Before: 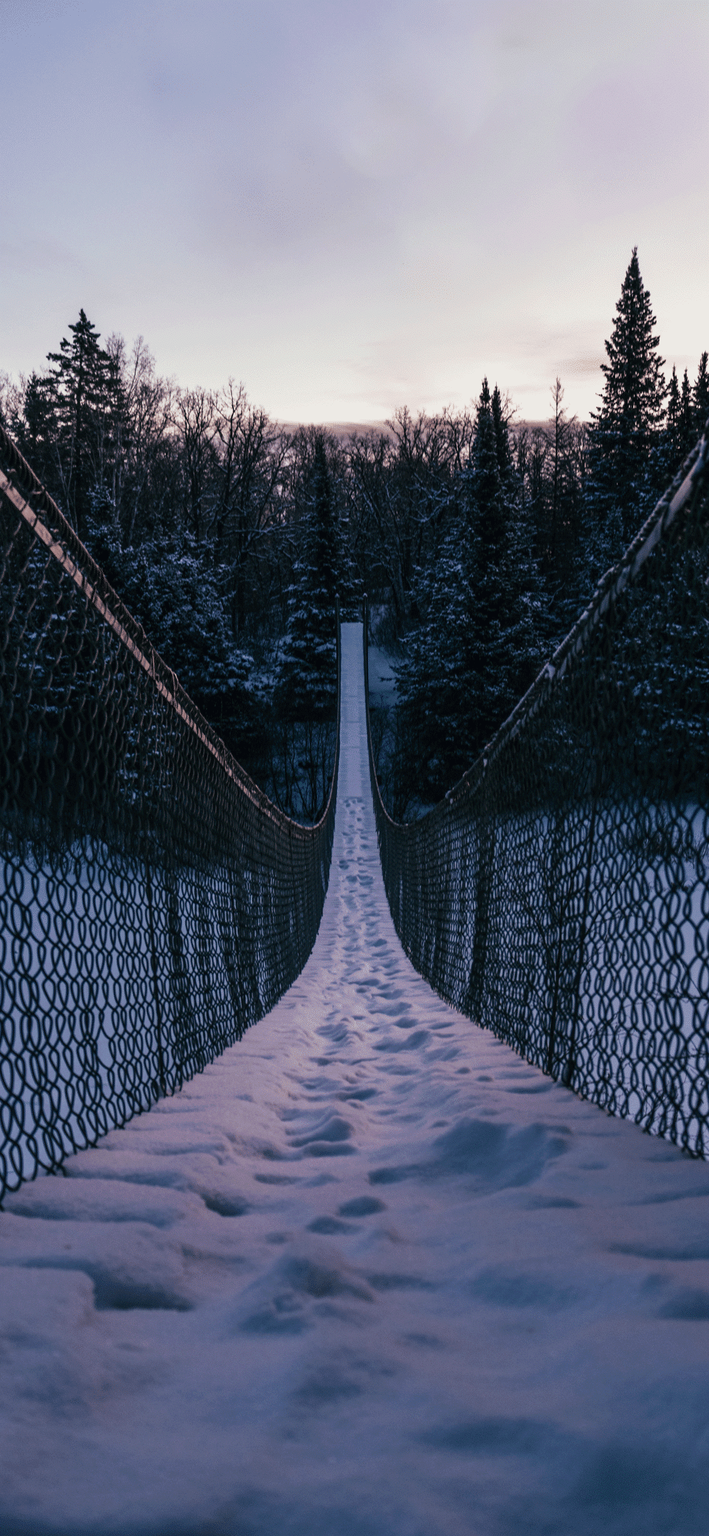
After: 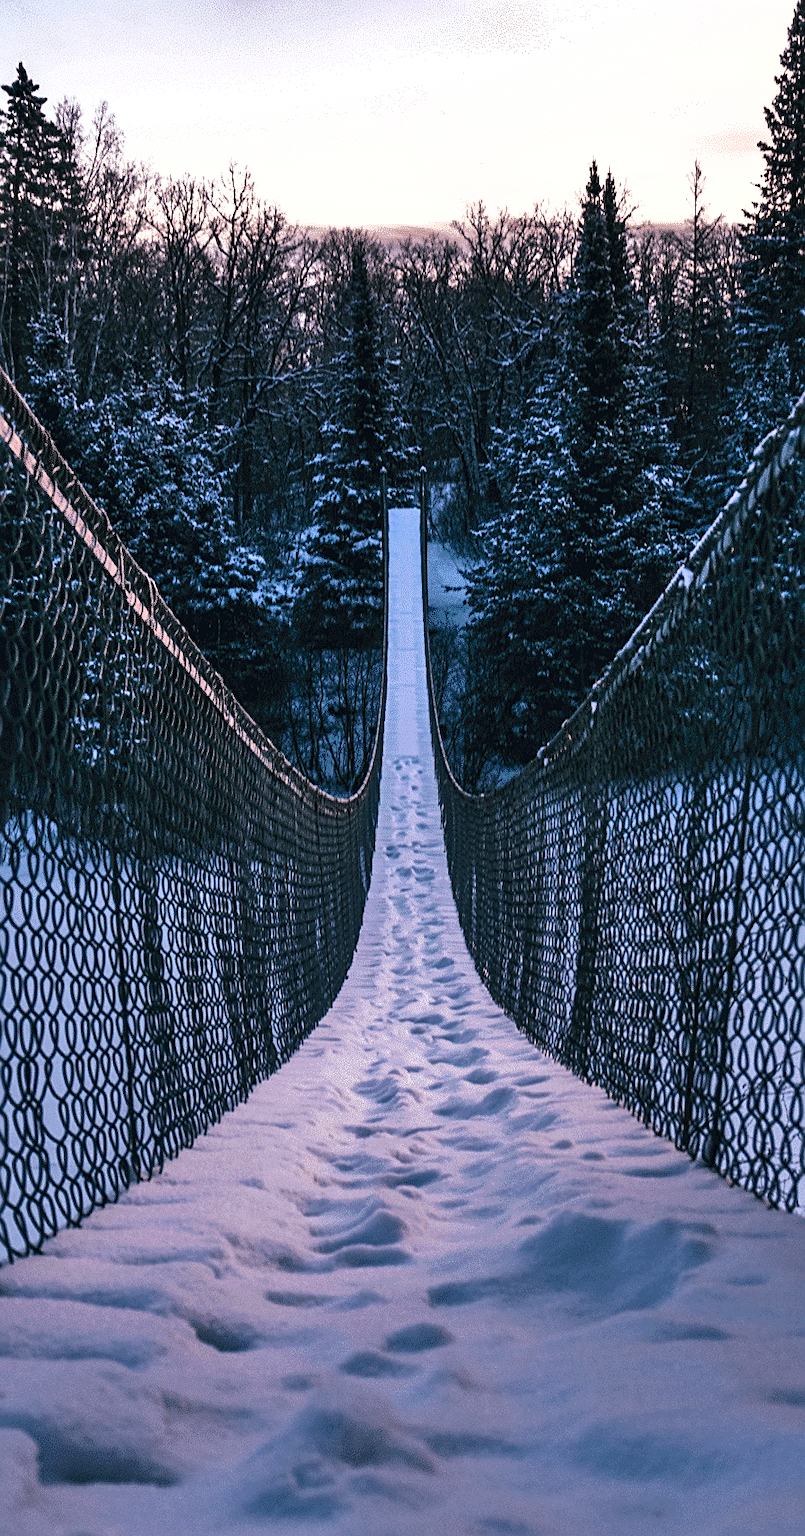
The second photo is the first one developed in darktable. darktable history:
sharpen: on, module defaults
contrast brightness saturation: contrast 0.078, saturation 0.016
crop: left 9.521%, top 17.248%, right 10.558%, bottom 12.349%
tone equalizer: on, module defaults
shadows and highlights: radius 100.29, shadows 50.33, highlights -64.61, soften with gaussian
exposure: exposure 0.69 EV, compensate highlight preservation false
